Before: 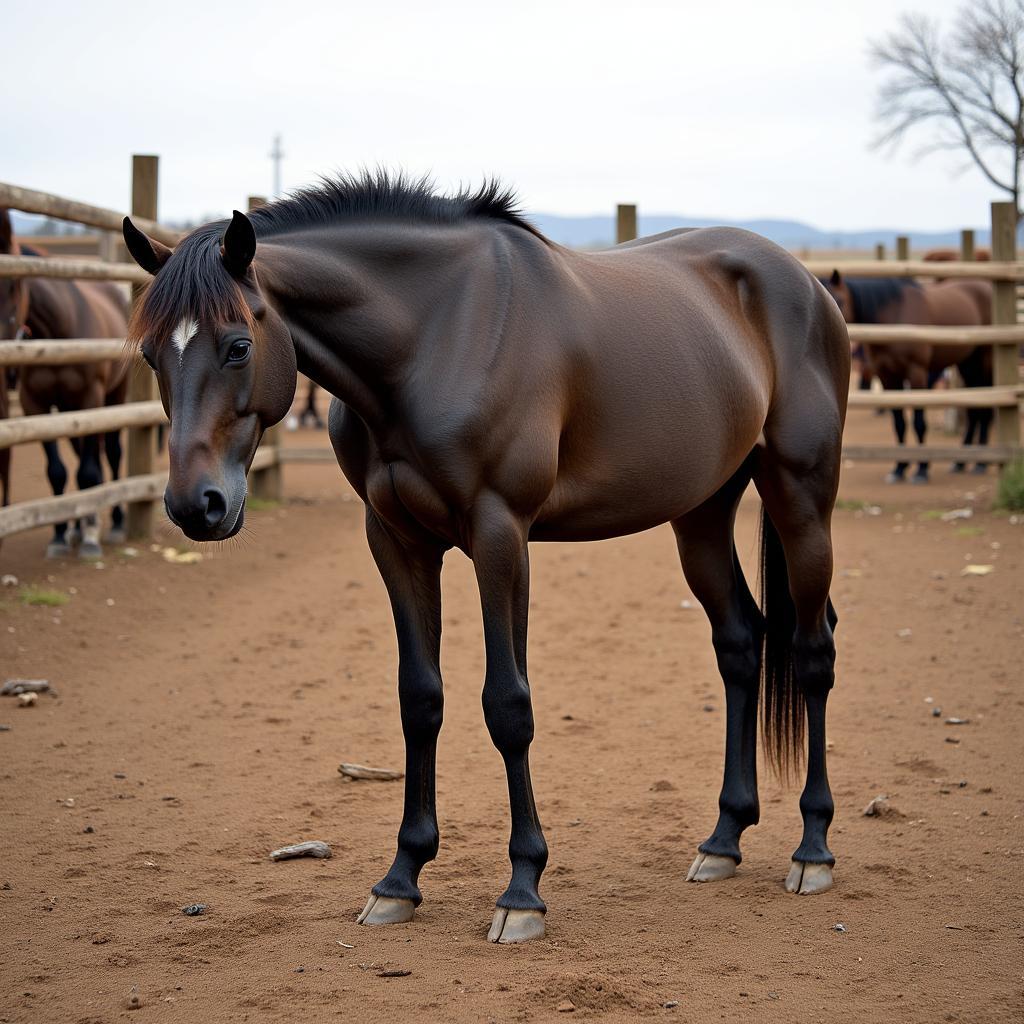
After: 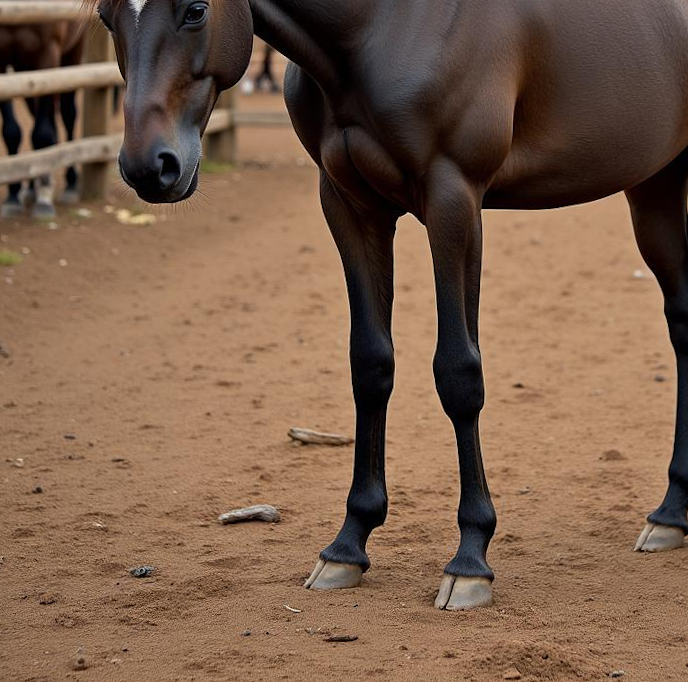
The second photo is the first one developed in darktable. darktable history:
crop and rotate: angle -0.916°, left 3.806%, top 32.318%, right 27.849%
